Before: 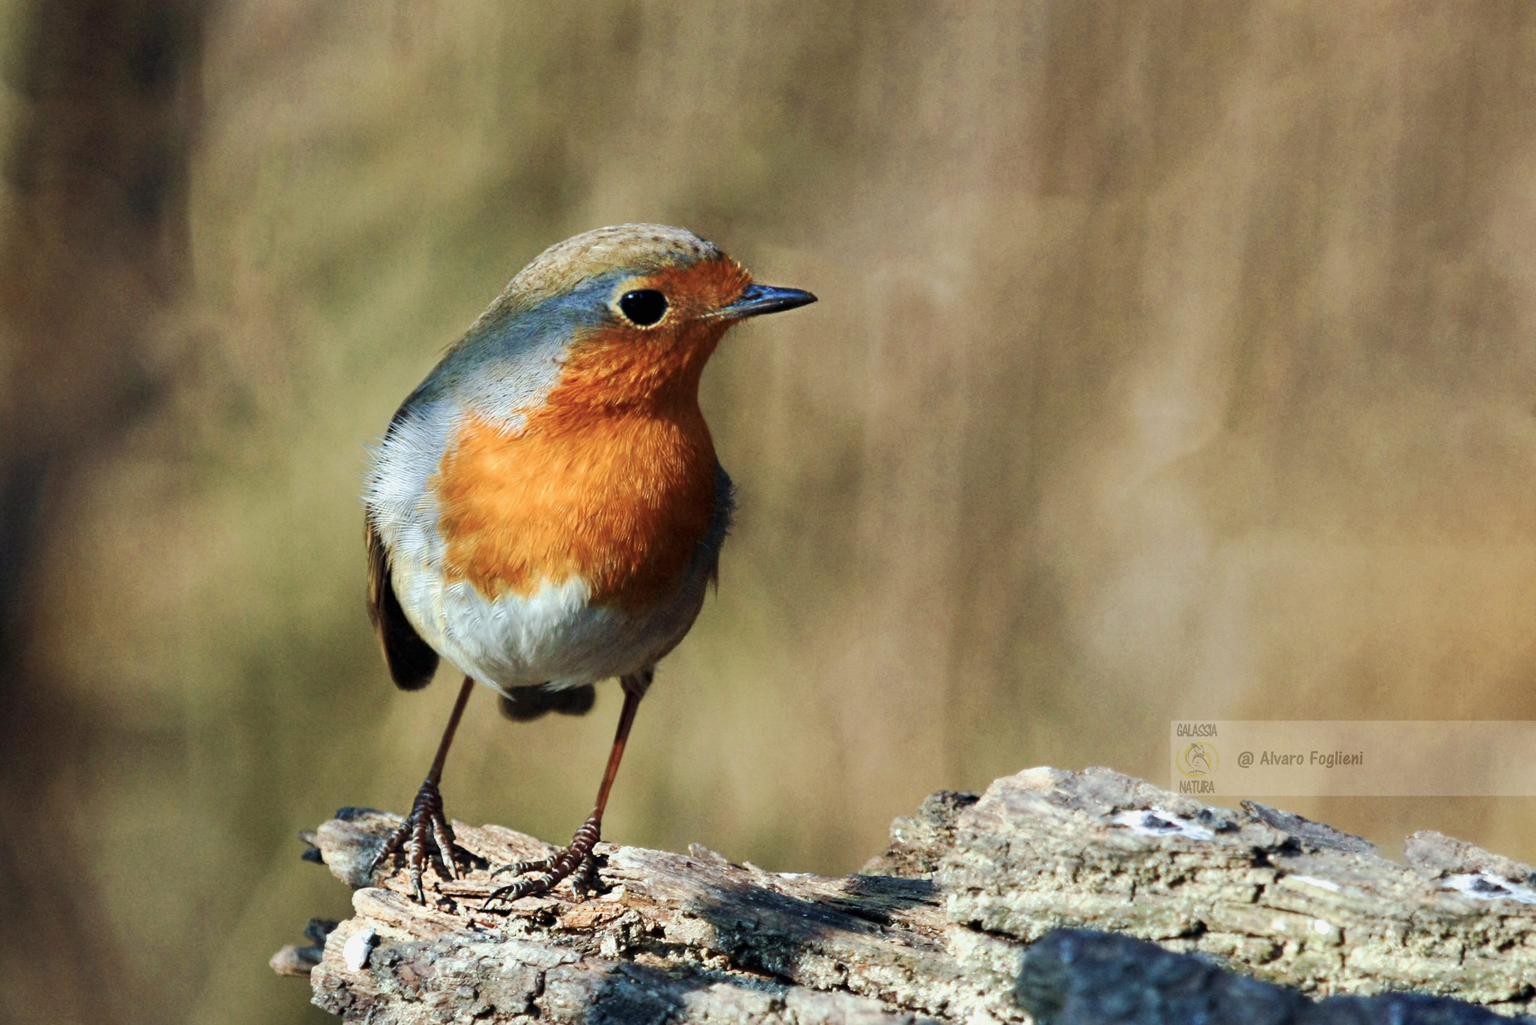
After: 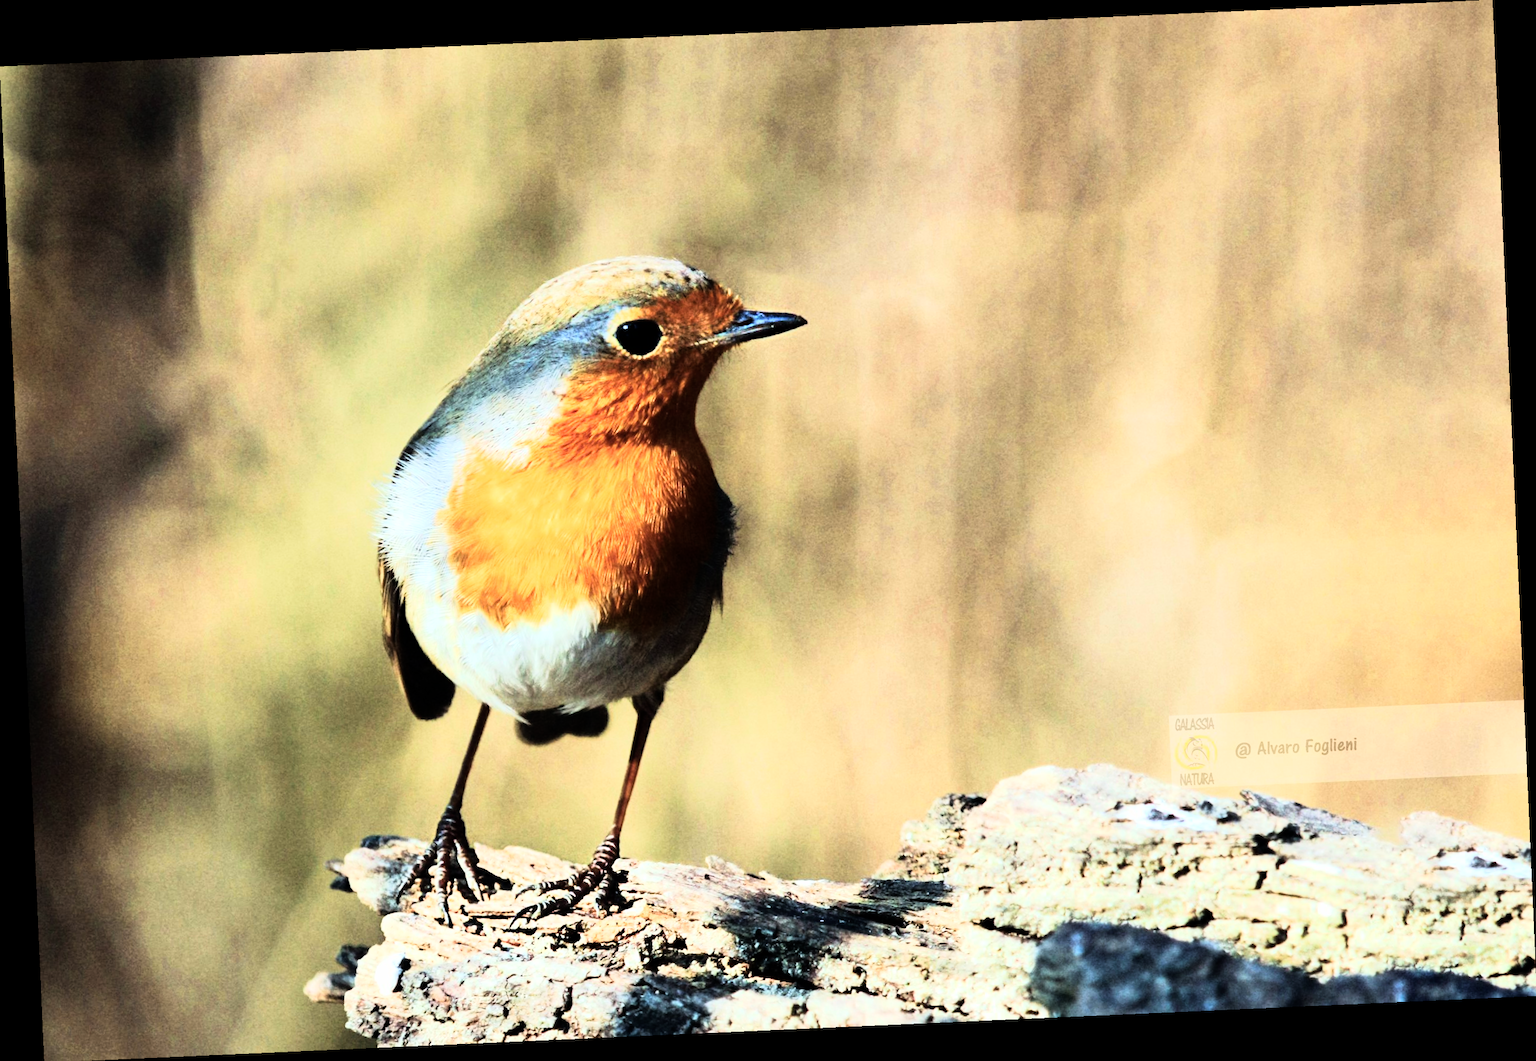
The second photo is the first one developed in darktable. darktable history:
rotate and perspective: rotation -2.56°, automatic cropping off
rgb curve: curves: ch0 [(0, 0) (0.21, 0.15) (0.24, 0.21) (0.5, 0.75) (0.75, 0.96) (0.89, 0.99) (1, 1)]; ch1 [(0, 0.02) (0.21, 0.13) (0.25, 0.2) (0.5, 0.67) (0.75, 0.9) (0.89, 0.97) (1, 1)]; ch2 [(0, 0.02) (0.21, 0.13) (0.25, 0.2) (0.5, 0.67) (0.75, 0.9) (0.89, 0.97) (1, 1)], compensate middle gray true
